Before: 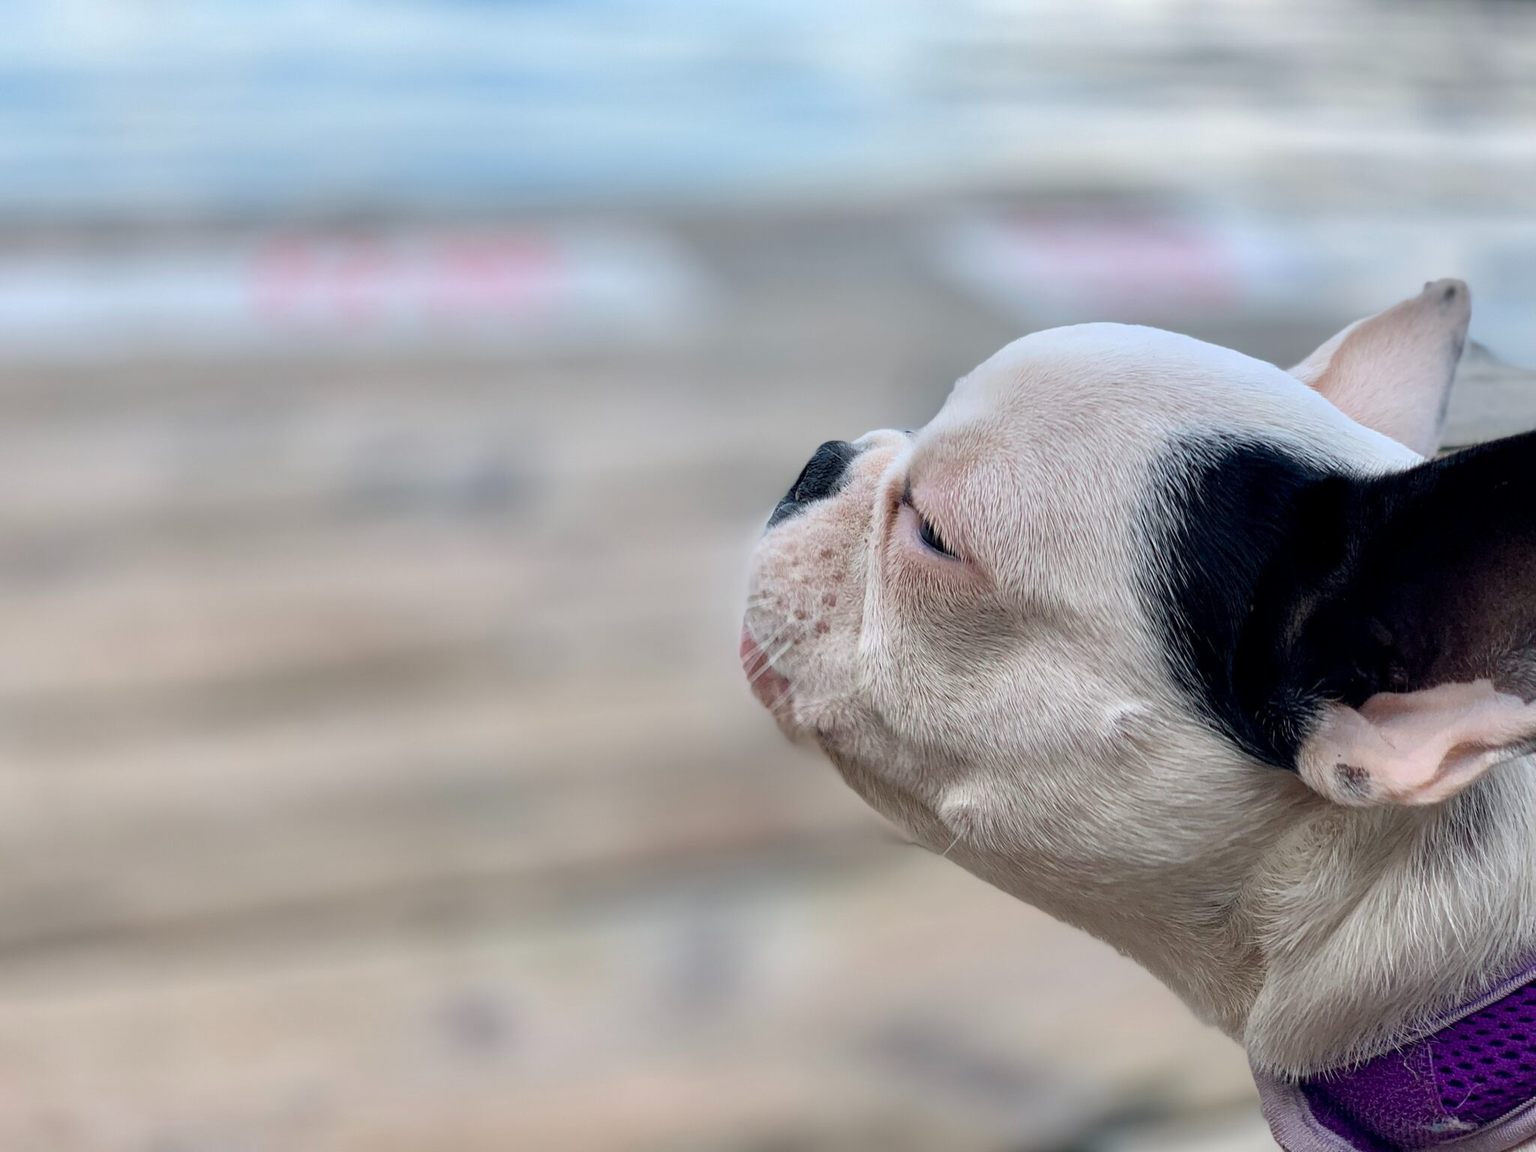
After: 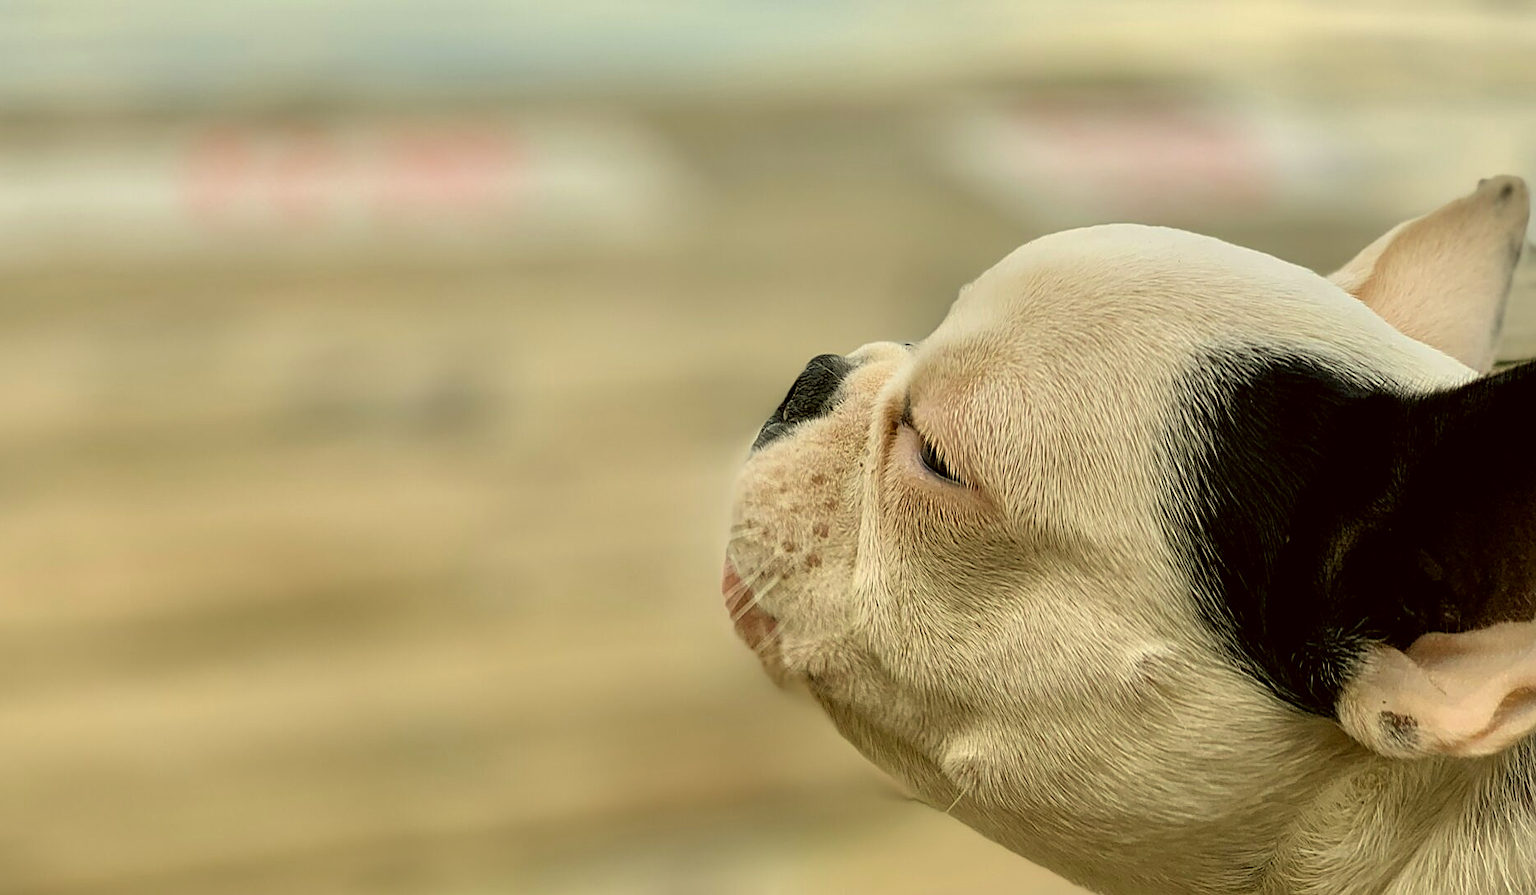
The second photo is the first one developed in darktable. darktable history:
sharpen: on, module defaults
color correction: highlights a* 0.1, highlights b* 29.55, shadows a* -0.224, shadows b* 21.86
crop: left 5.663%, top 10.431%, right 3.761%, bottom 19.143%
